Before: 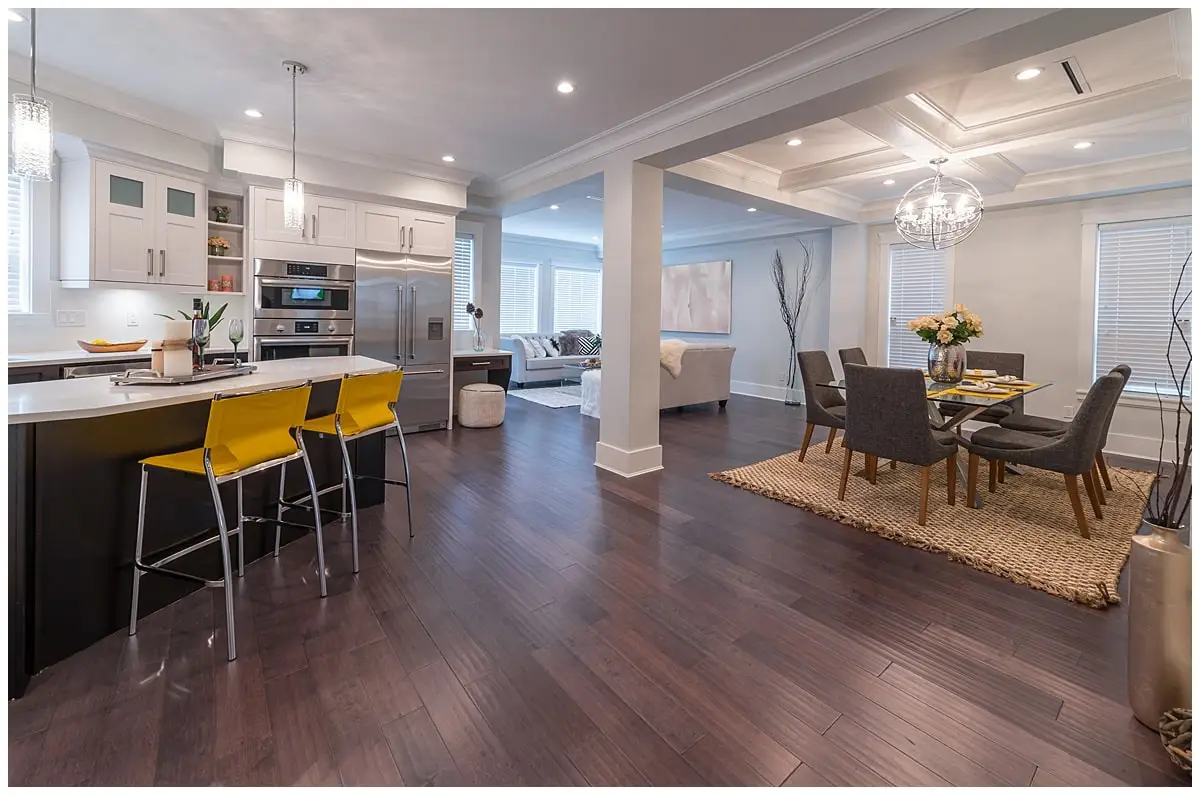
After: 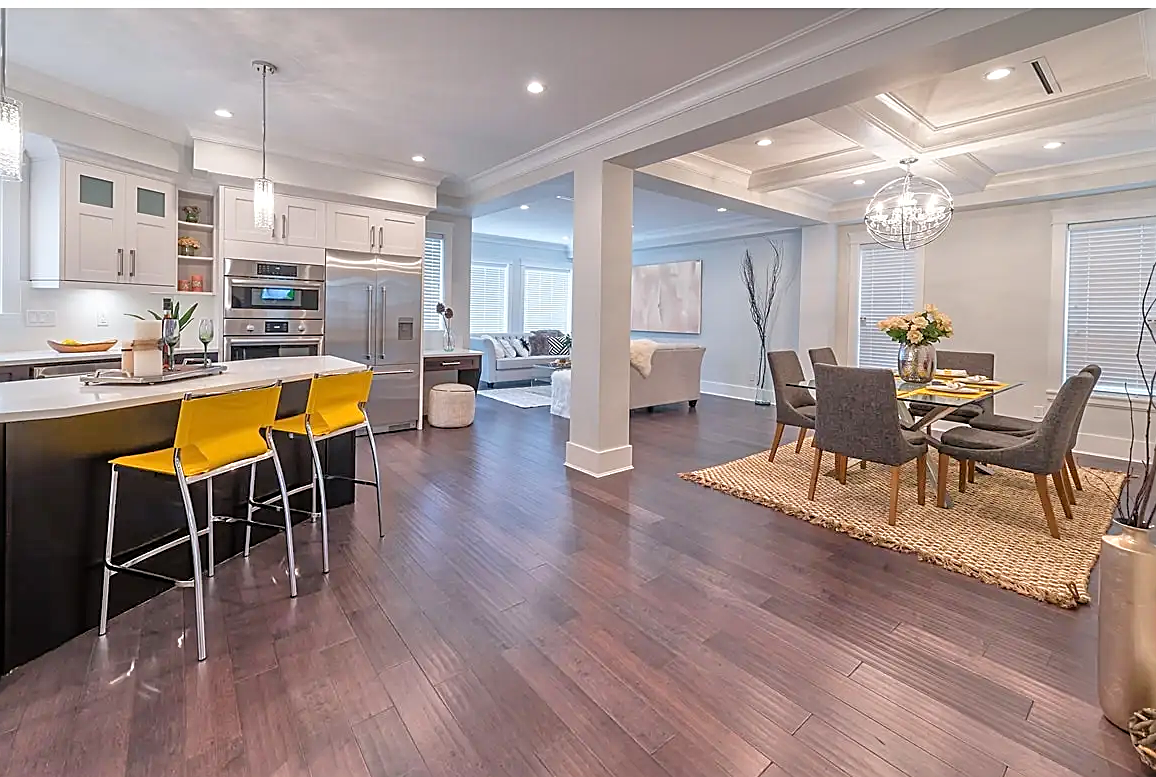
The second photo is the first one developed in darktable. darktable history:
crop and rotate: left 2.536%, right 1.107%, bottom 2.246%
exposure: compensate highlight preservation false
tone equalizer: -7 EV 0.15 EV, -6 EV 0.6 EV, -5 EV 1.15 EV, -4 EV 1.33 EV, -3 EV 1.15 EV, -2 EV 0.6 EV, -1 EV 0.15 EV, mask exposure compensation -0.5 EV
sharpen: on, module defaults
